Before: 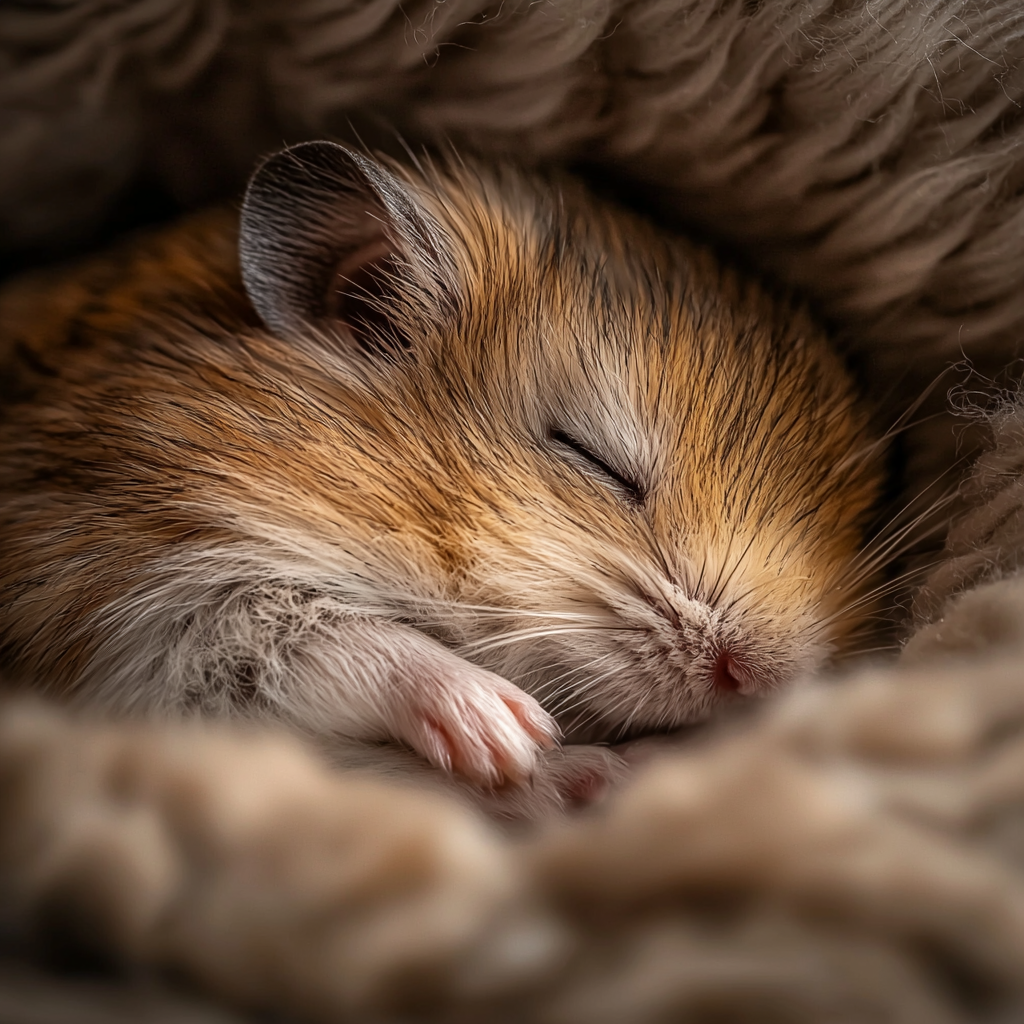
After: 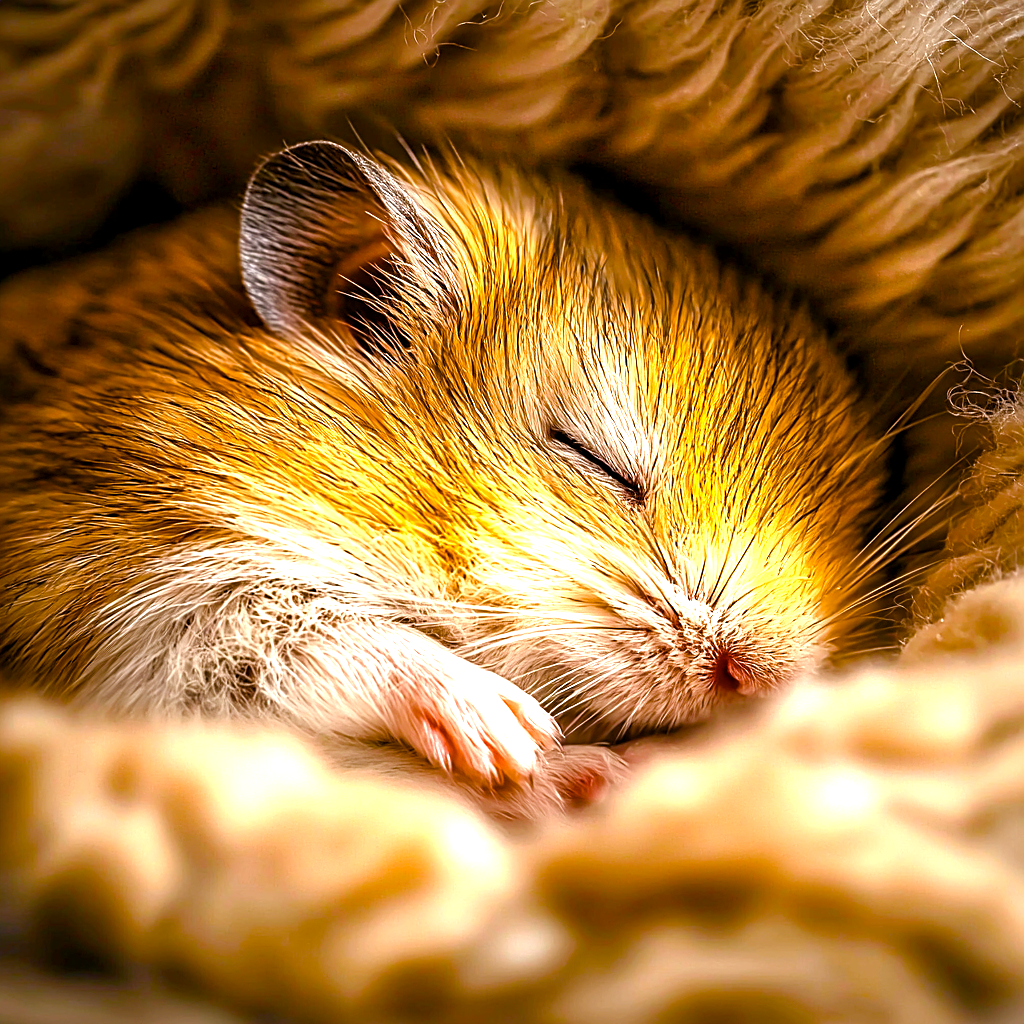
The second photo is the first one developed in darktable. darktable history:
sharpen: on, module defaults
exposure: black level correction 0.001, exposure 1.398 EV, compensate exposure bias true, compensate highlight preservation false
color balance rgb: linear chroma grading › shadows 10%, linear chroma grading › highlights 10%, linear chroma grading › global chroma 15%, linear chroma grading › mid-tones 15%, perceptual saturation grading › global saturation 40%, perceptual saturation grading › highlights -25%, perceptual saturation grading › mid-tones 35%, perceptual saturation grading › shadows 35%, perceptual brilliance grading › global brilliance 11.29%, global vibrance 11.29%
